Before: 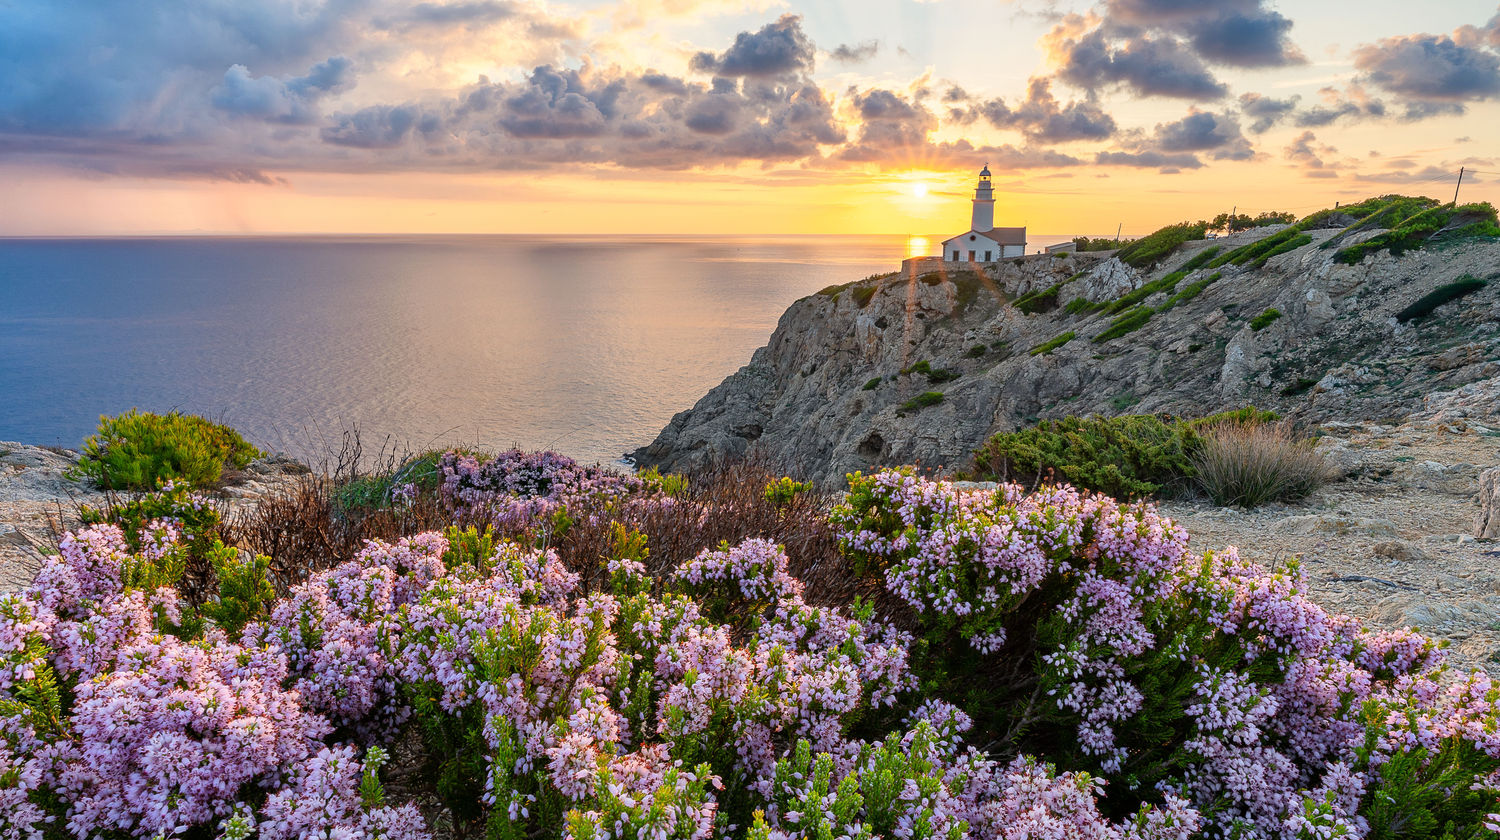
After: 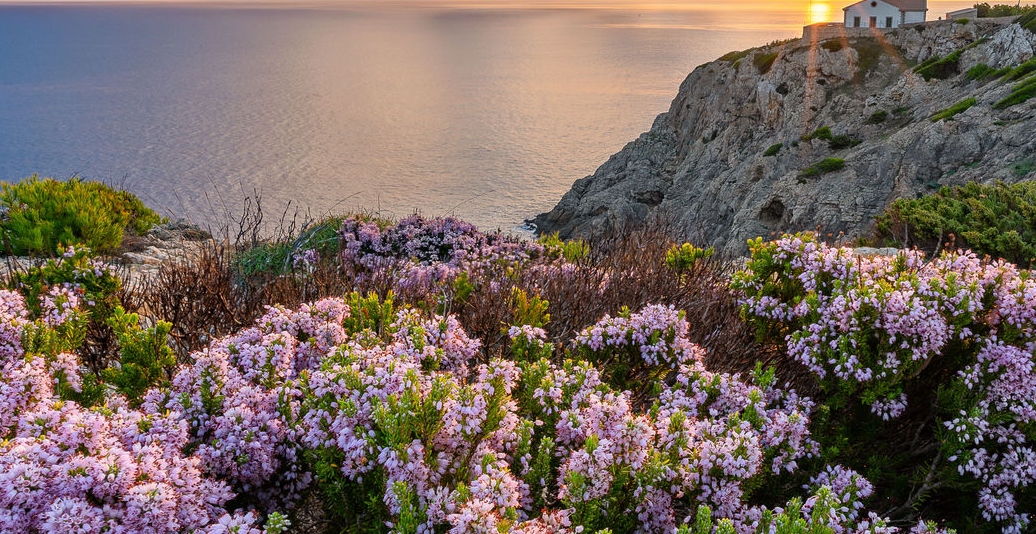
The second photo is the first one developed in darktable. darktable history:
crop: left 6.646%, top 27.924%, right 24.267%, bottom 8.475%
